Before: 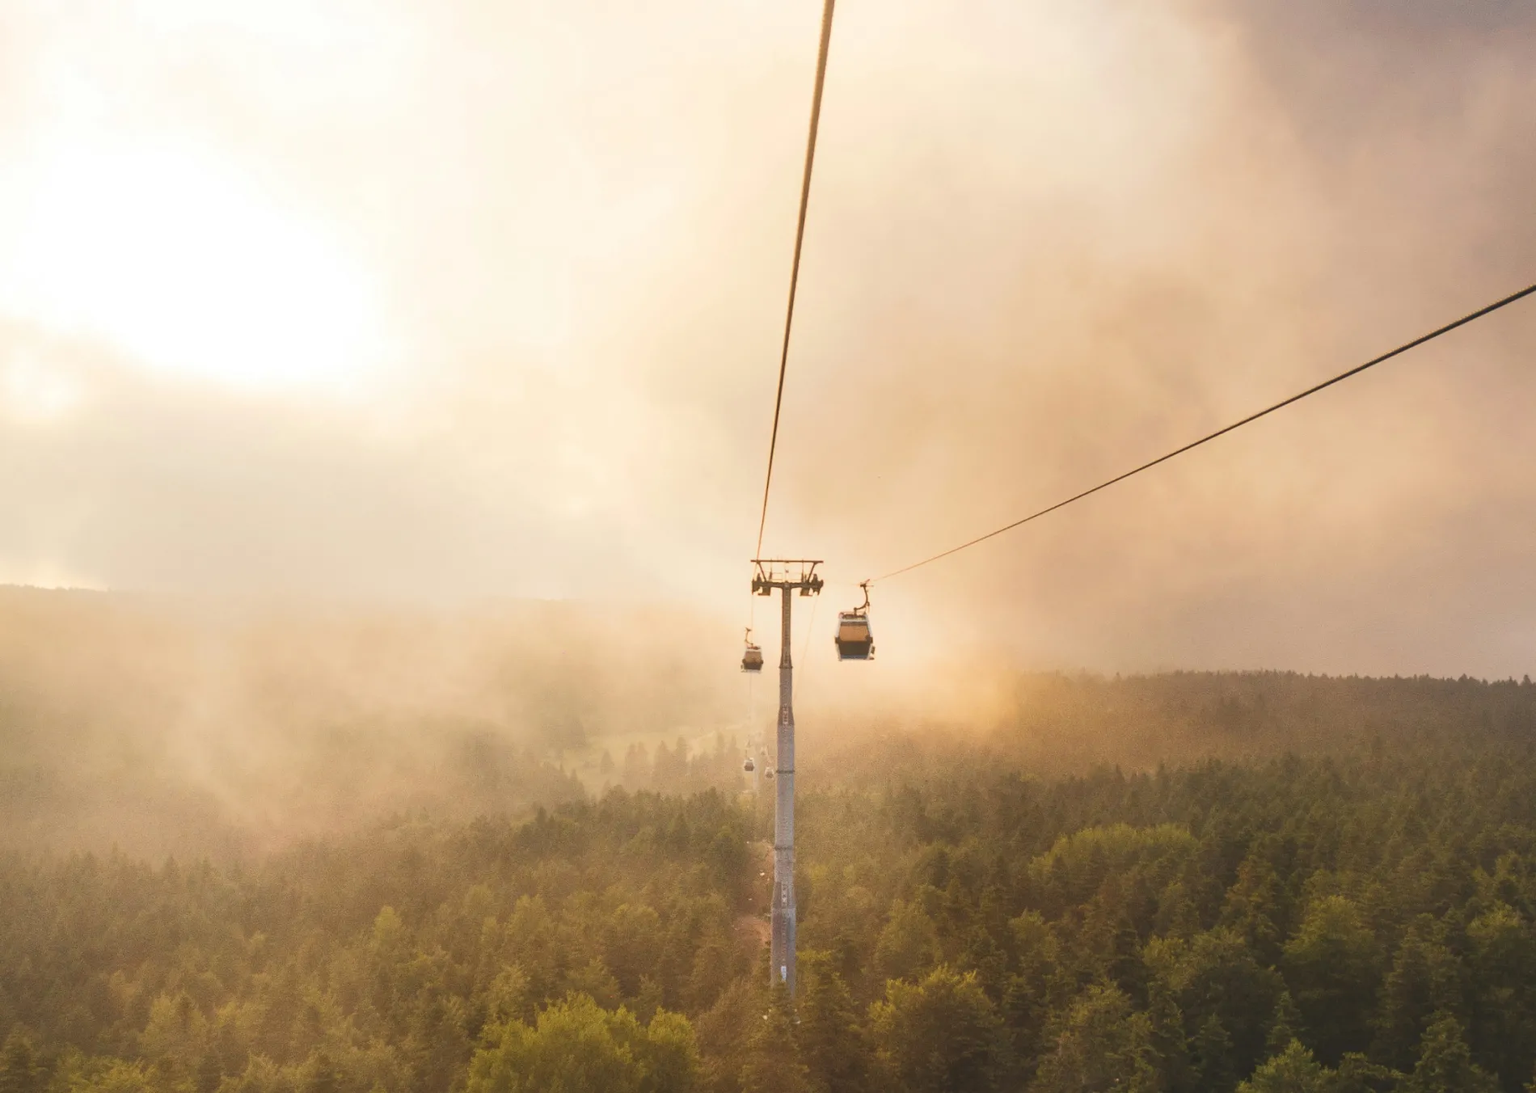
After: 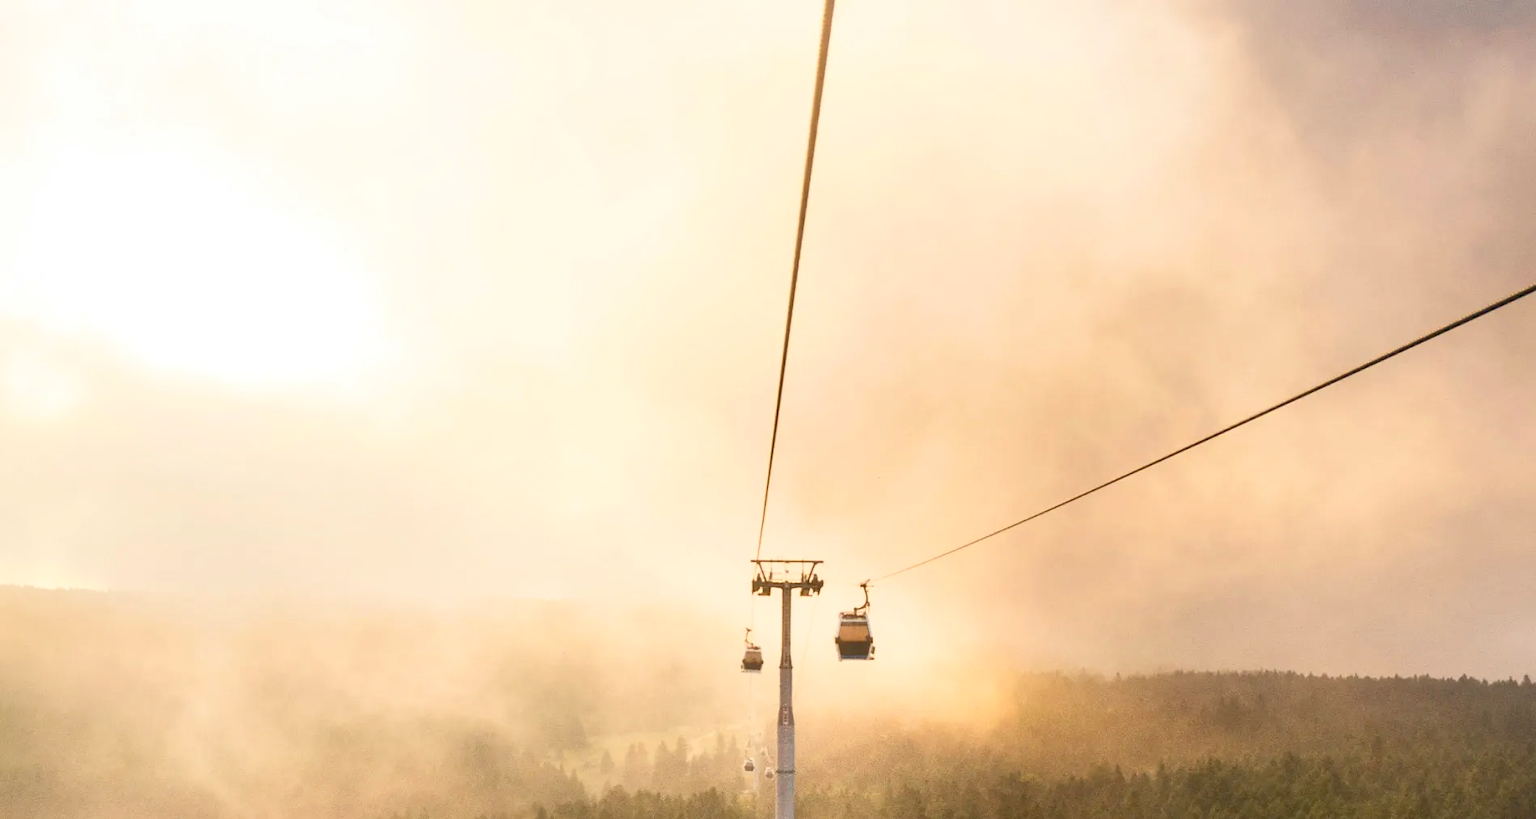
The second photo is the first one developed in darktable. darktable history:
base curve: curves: ch0 [(0, 0) (0.666, 0.806) (1, 1)]
crop: bottom 24.967%
exposure: black level correction 0.012, compensate highlight preservation false
local contrast: mode bilateral grid, contrast 20, coarseness 50, detail 120%, midtone range 0.2
